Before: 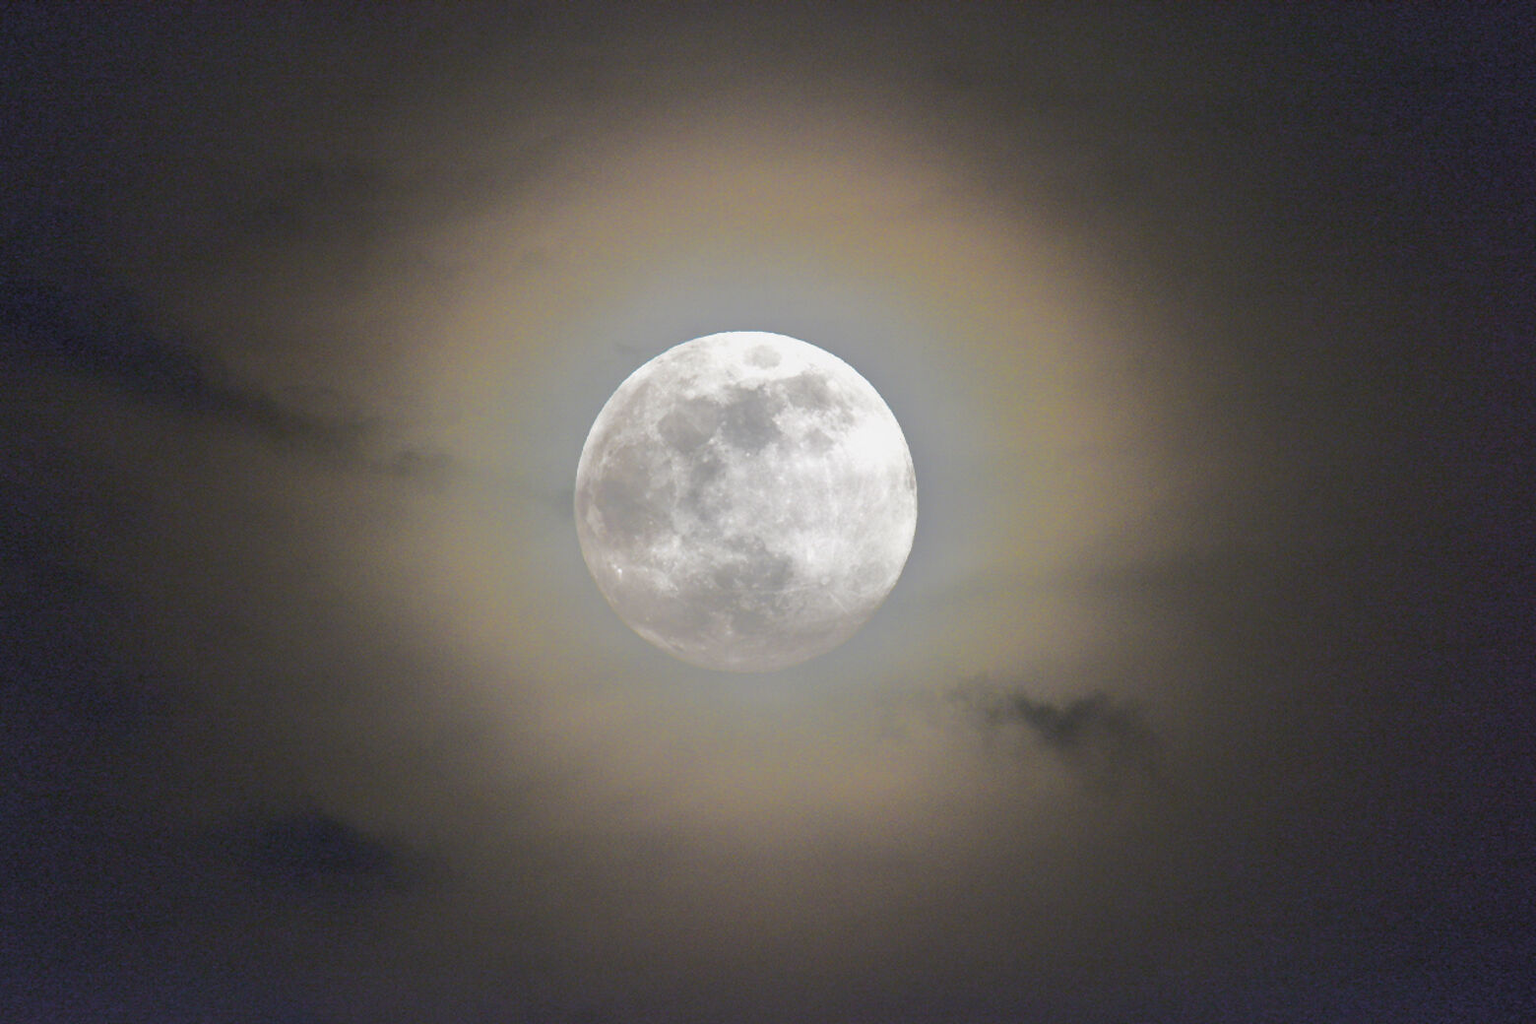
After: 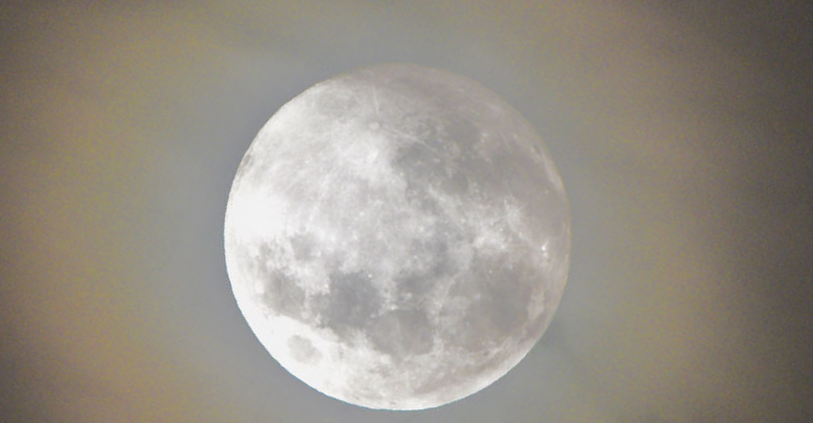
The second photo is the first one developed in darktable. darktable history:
crop and rotate: angle 146.85°, left 9.146%, top 15.579%, right 4.4%, bottom 16.928%
